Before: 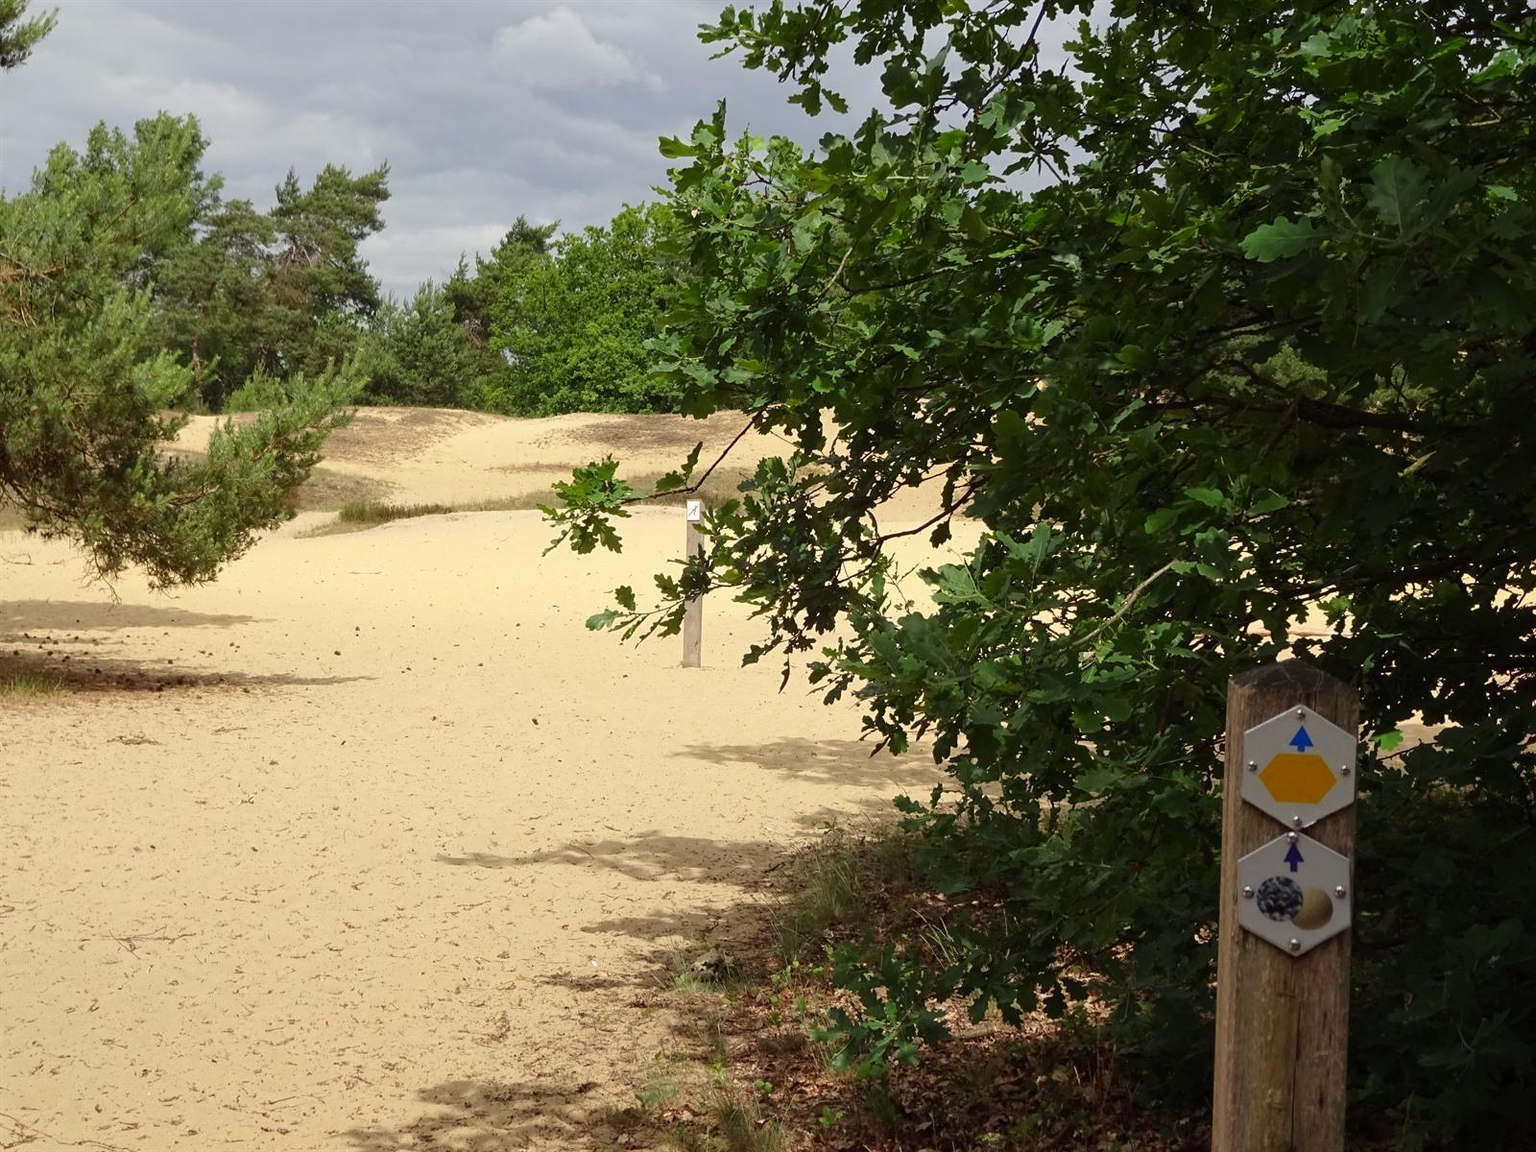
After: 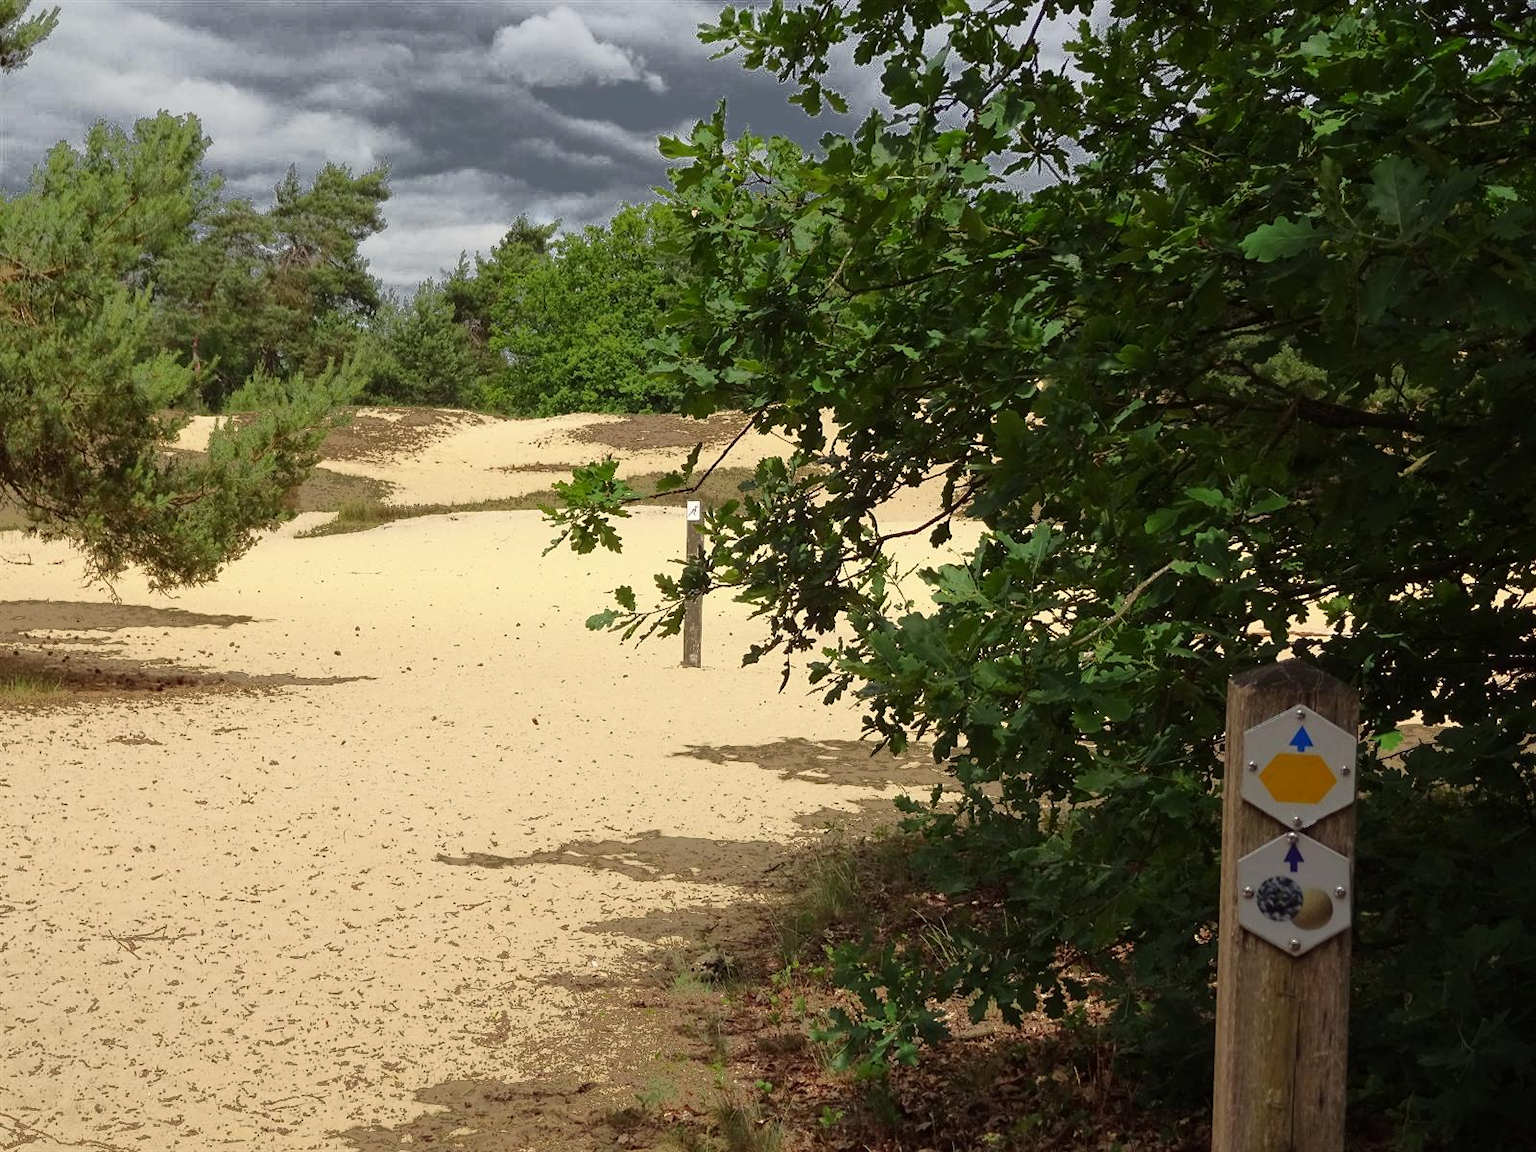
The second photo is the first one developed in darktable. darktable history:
fill light: exposure -0.73 EV, center 0.69, width 2.2
